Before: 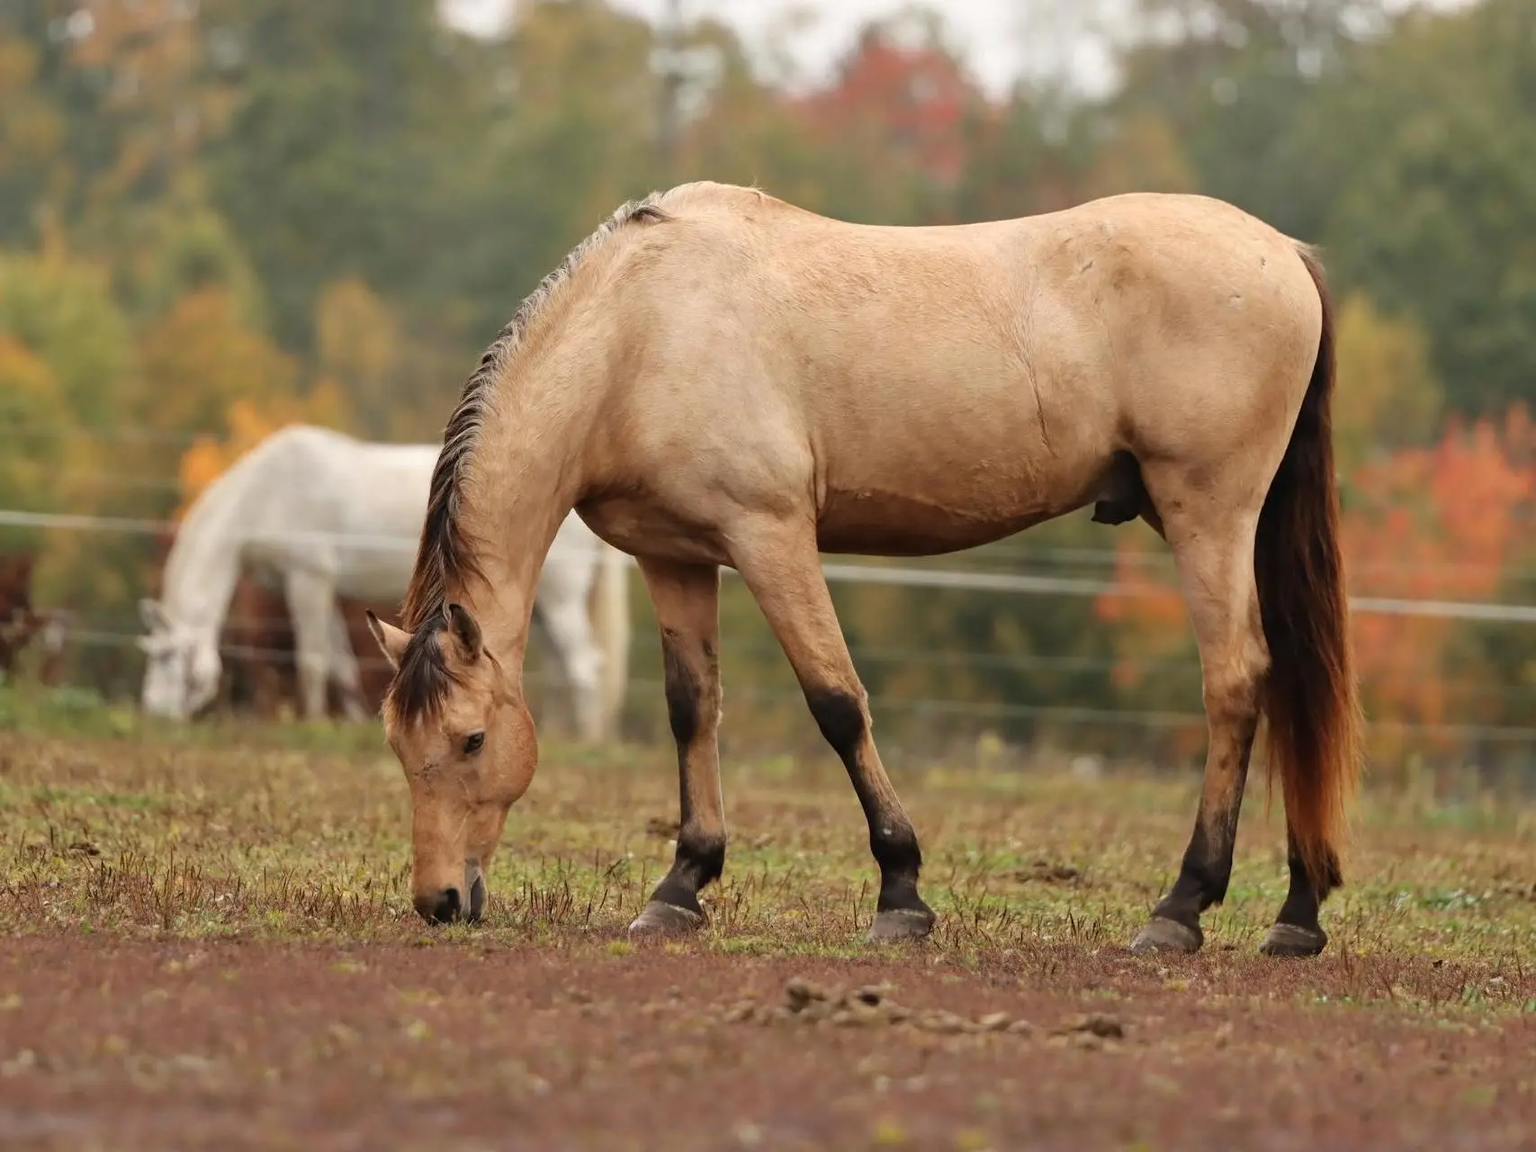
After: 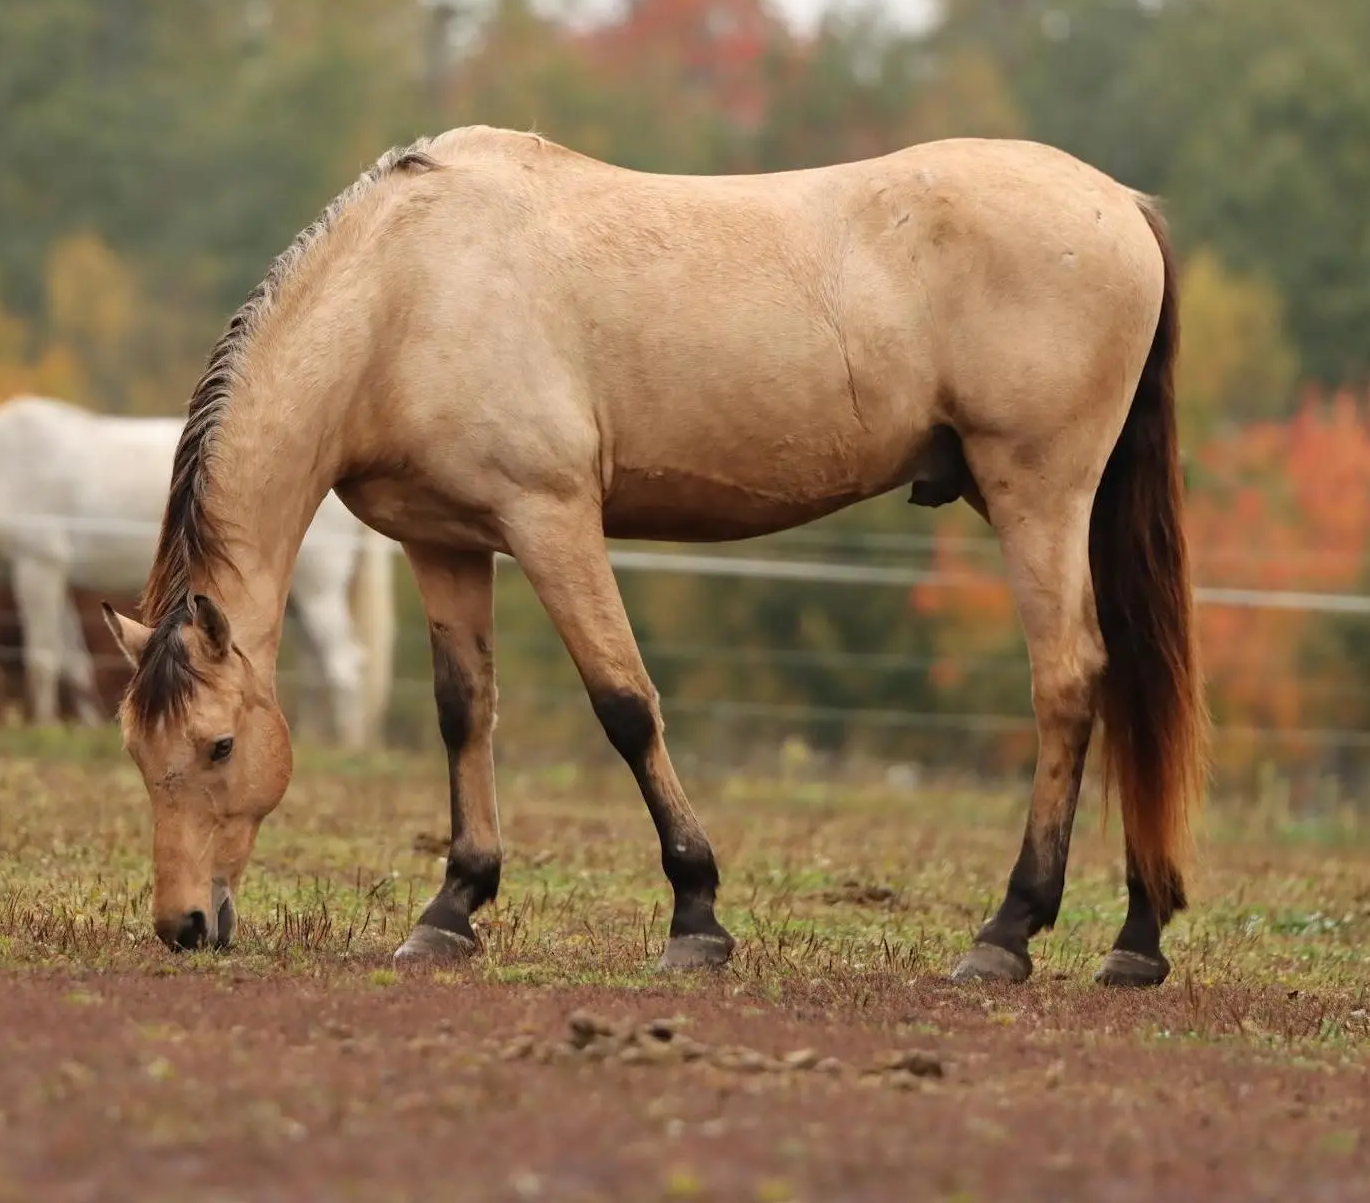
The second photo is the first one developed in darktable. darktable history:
crop and rotate: left 17.911%, top 5.962%, right 1.797%
